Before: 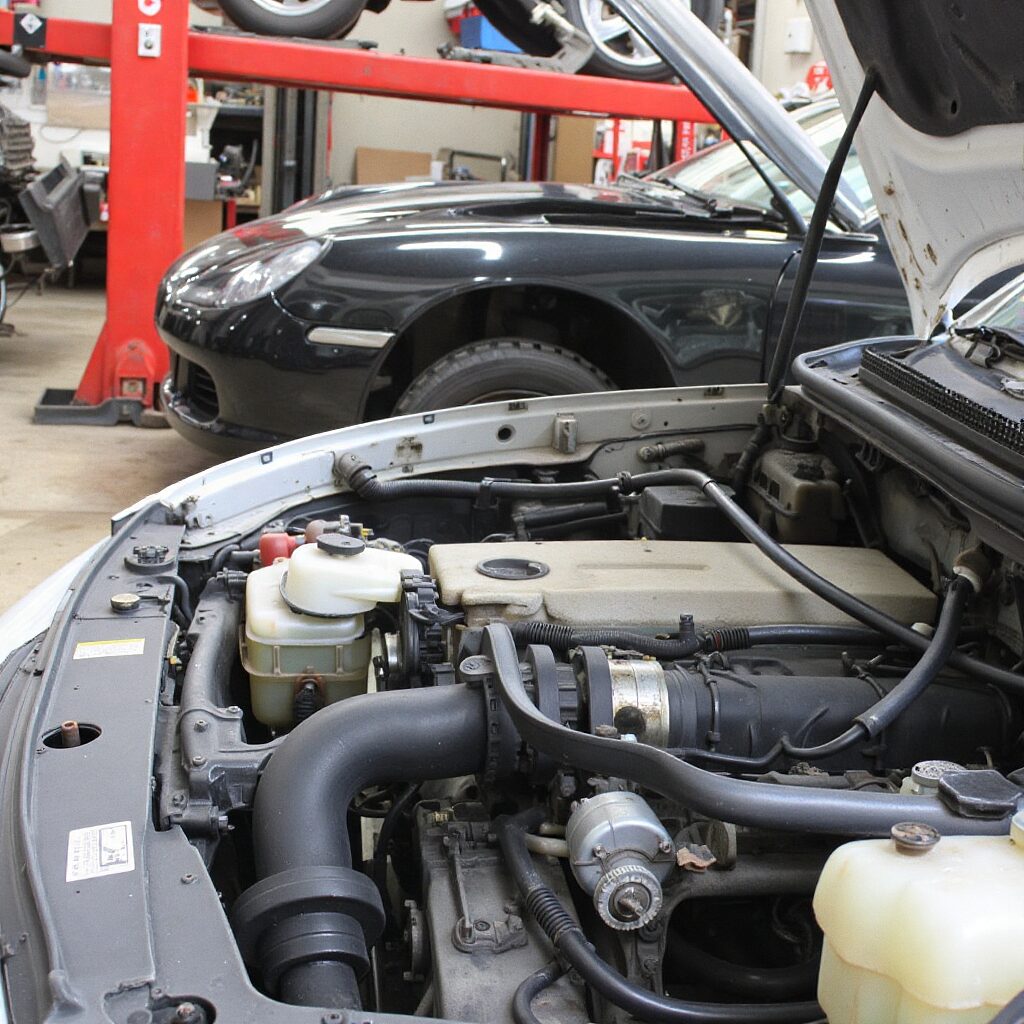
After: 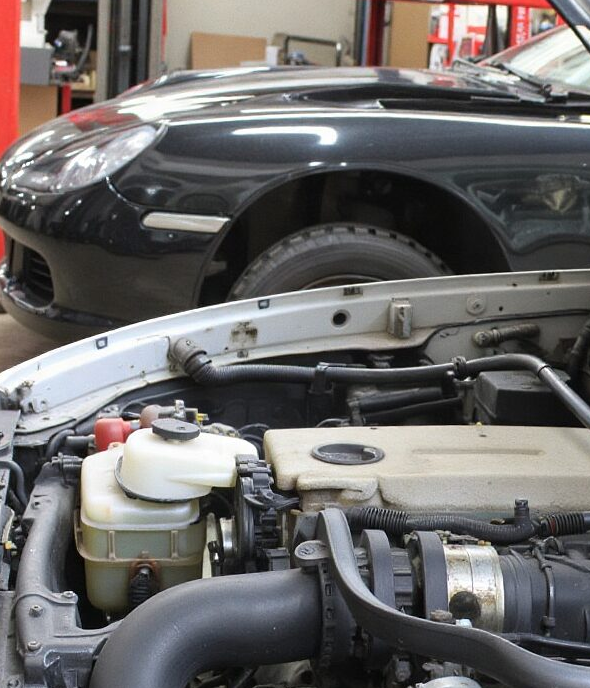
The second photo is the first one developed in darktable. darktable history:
crop: left 16.205%, top 11.28%, right 26.12%, bottom 20.431%
